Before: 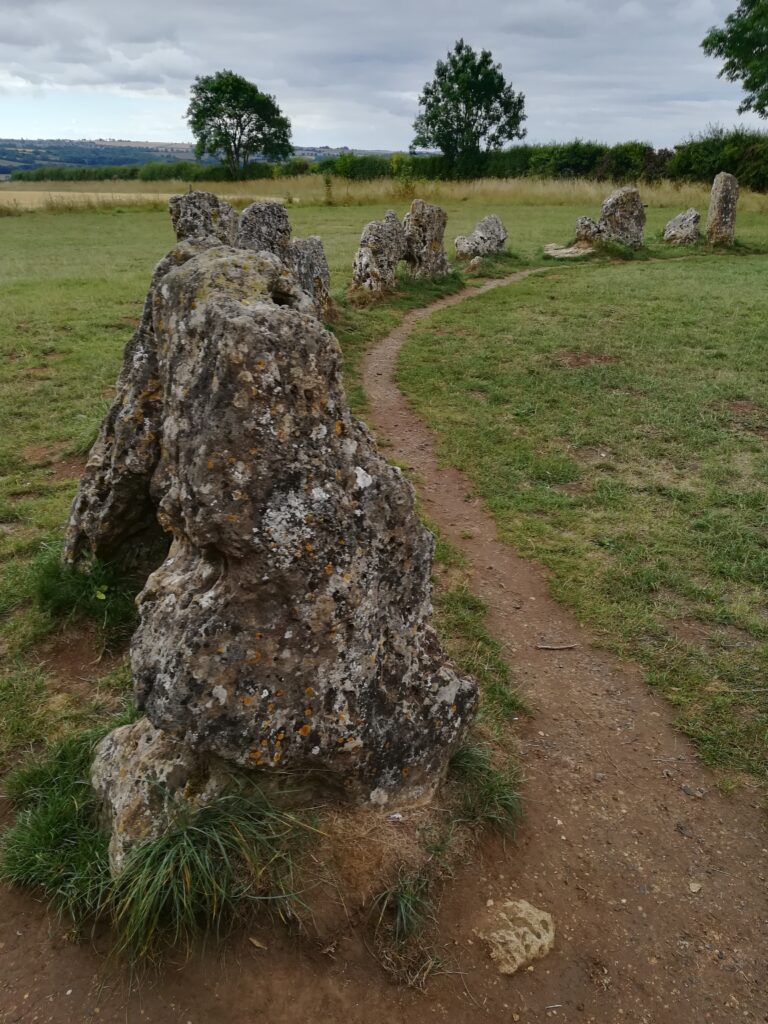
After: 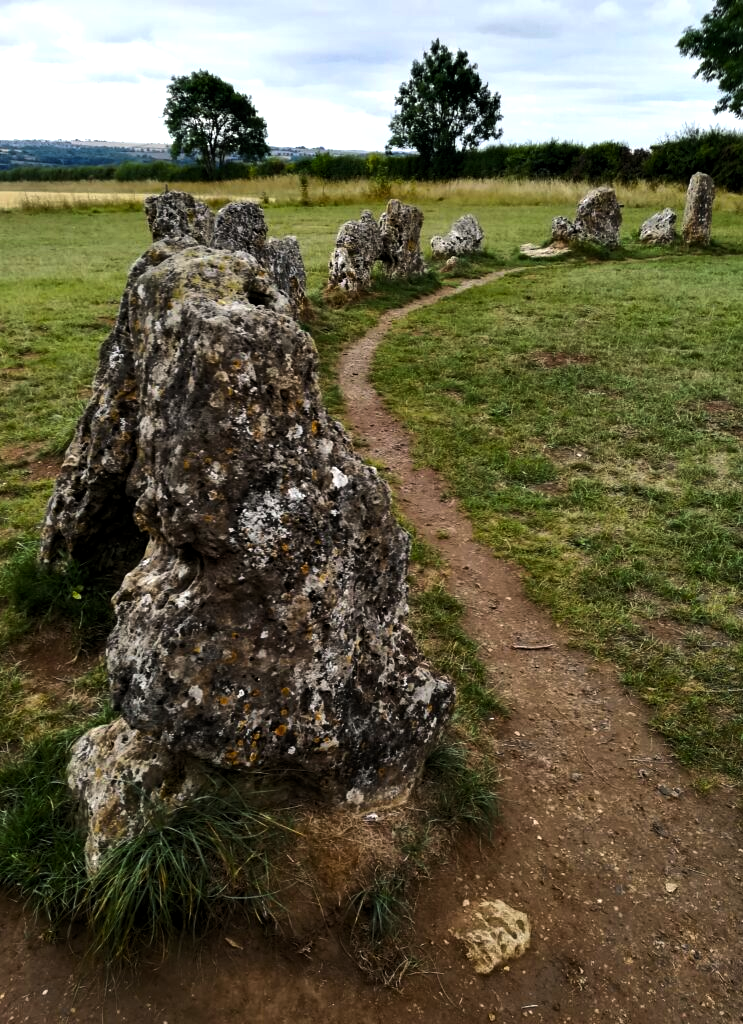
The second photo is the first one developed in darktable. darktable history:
levels: levels [0.026, 0.507, 0.987]
crop and rotate: left 3.238%
tone equalizer: -8 EV -1.08 EV, -7 EV -1.01 EV, -6 EV -0.867 EV, -5 EV -0.578 EV, -3 EV 0.578 EV, -2 EV 0.867 EV, -1 EV 1.01 EV, +0 EV 1.08 EV, edges refinement/feathering 500, mask exposure compensation -1.57 EV, preserve details no
color balance rgb: perceptual saturation grading › global saturation 20%, global vibrance 10%
